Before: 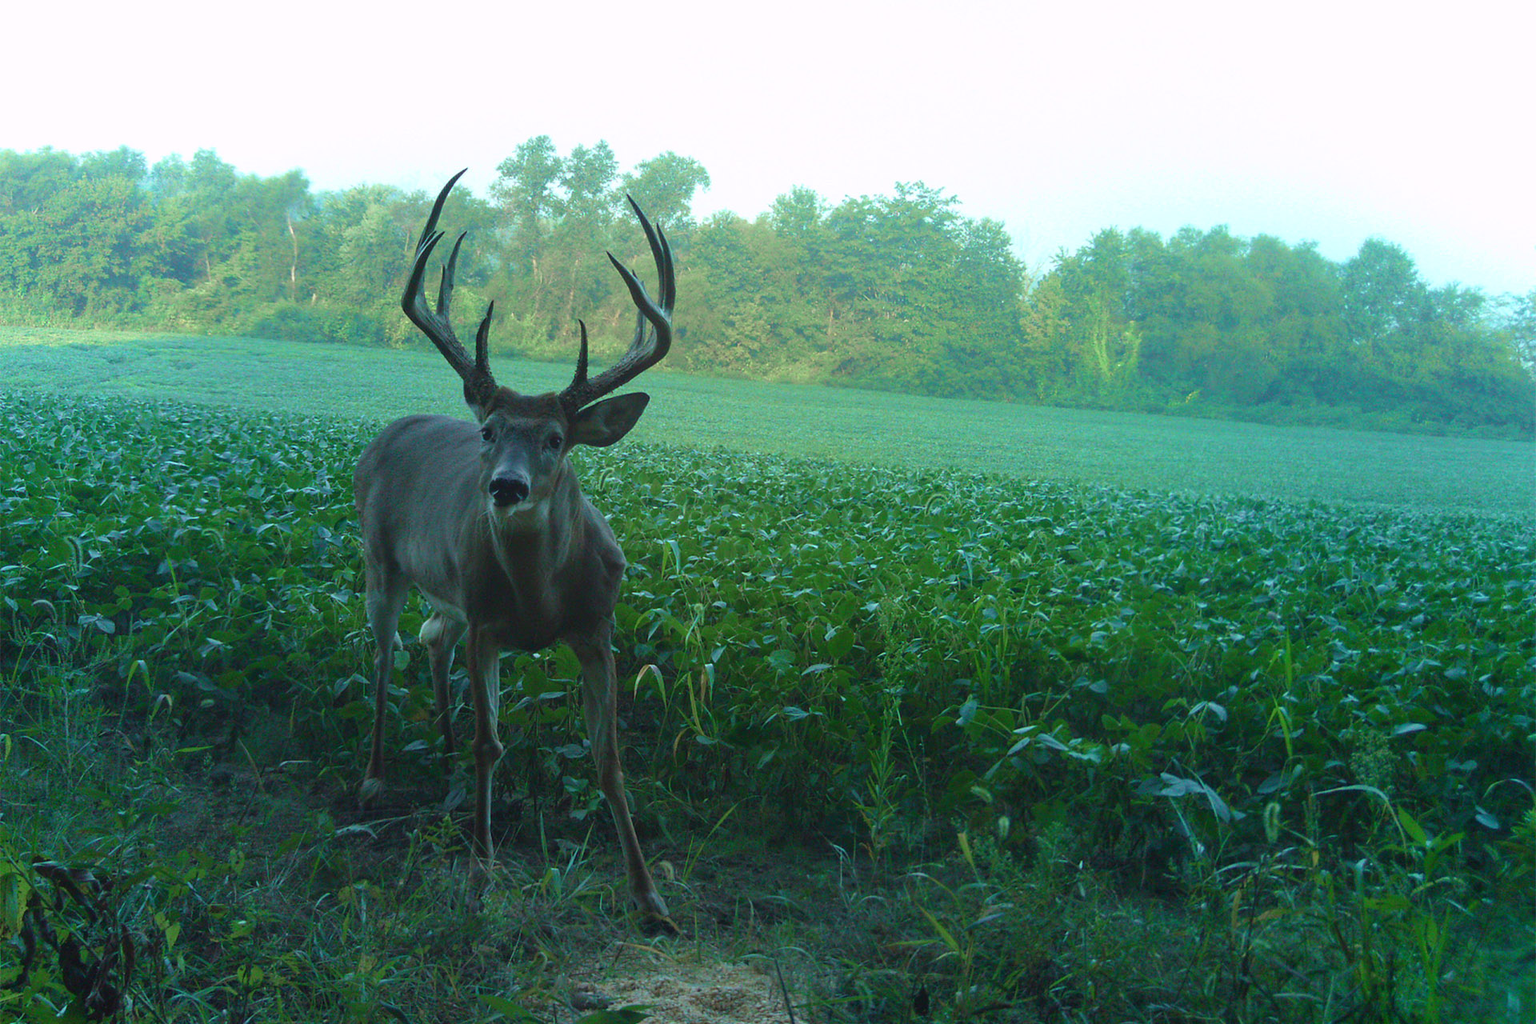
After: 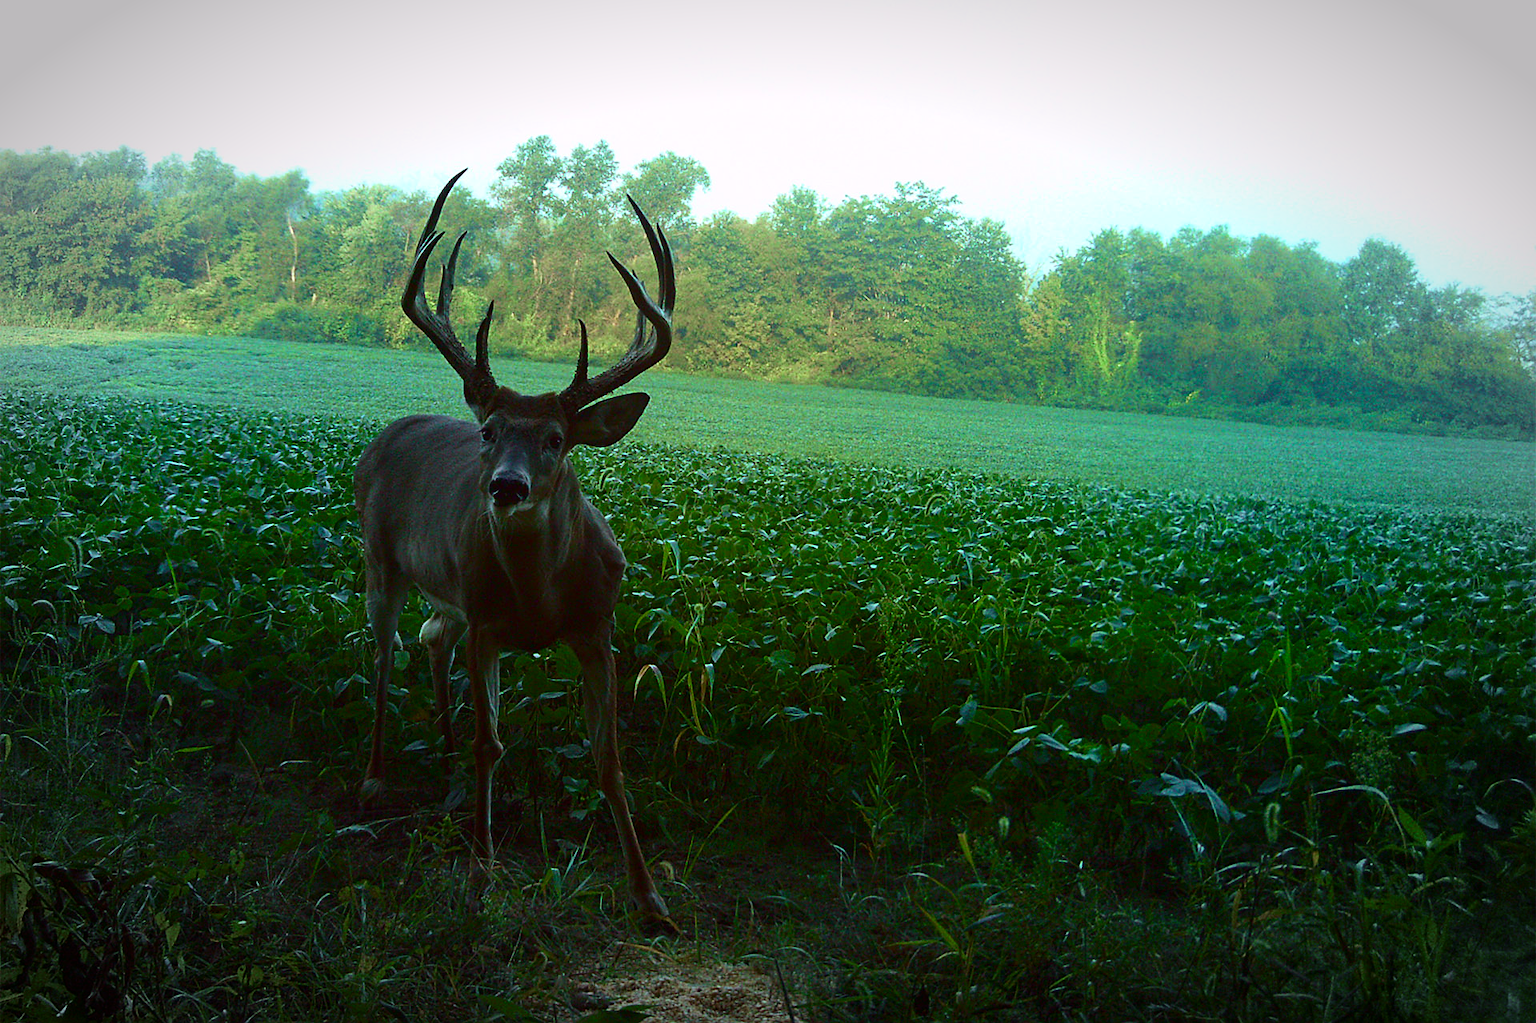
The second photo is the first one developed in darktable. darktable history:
crop: bottom 0.071%
contrast brightness saturation: contrast 0.19, brightness -0.11, saturation 0.21
sharpen: on, module defaults
vignetting: automatic ratio true
rgb levels: mode RGB, independent channels, levels [[0, 0.5, 1], [0, 0.521, 1], [0, 0.536, 1]]
